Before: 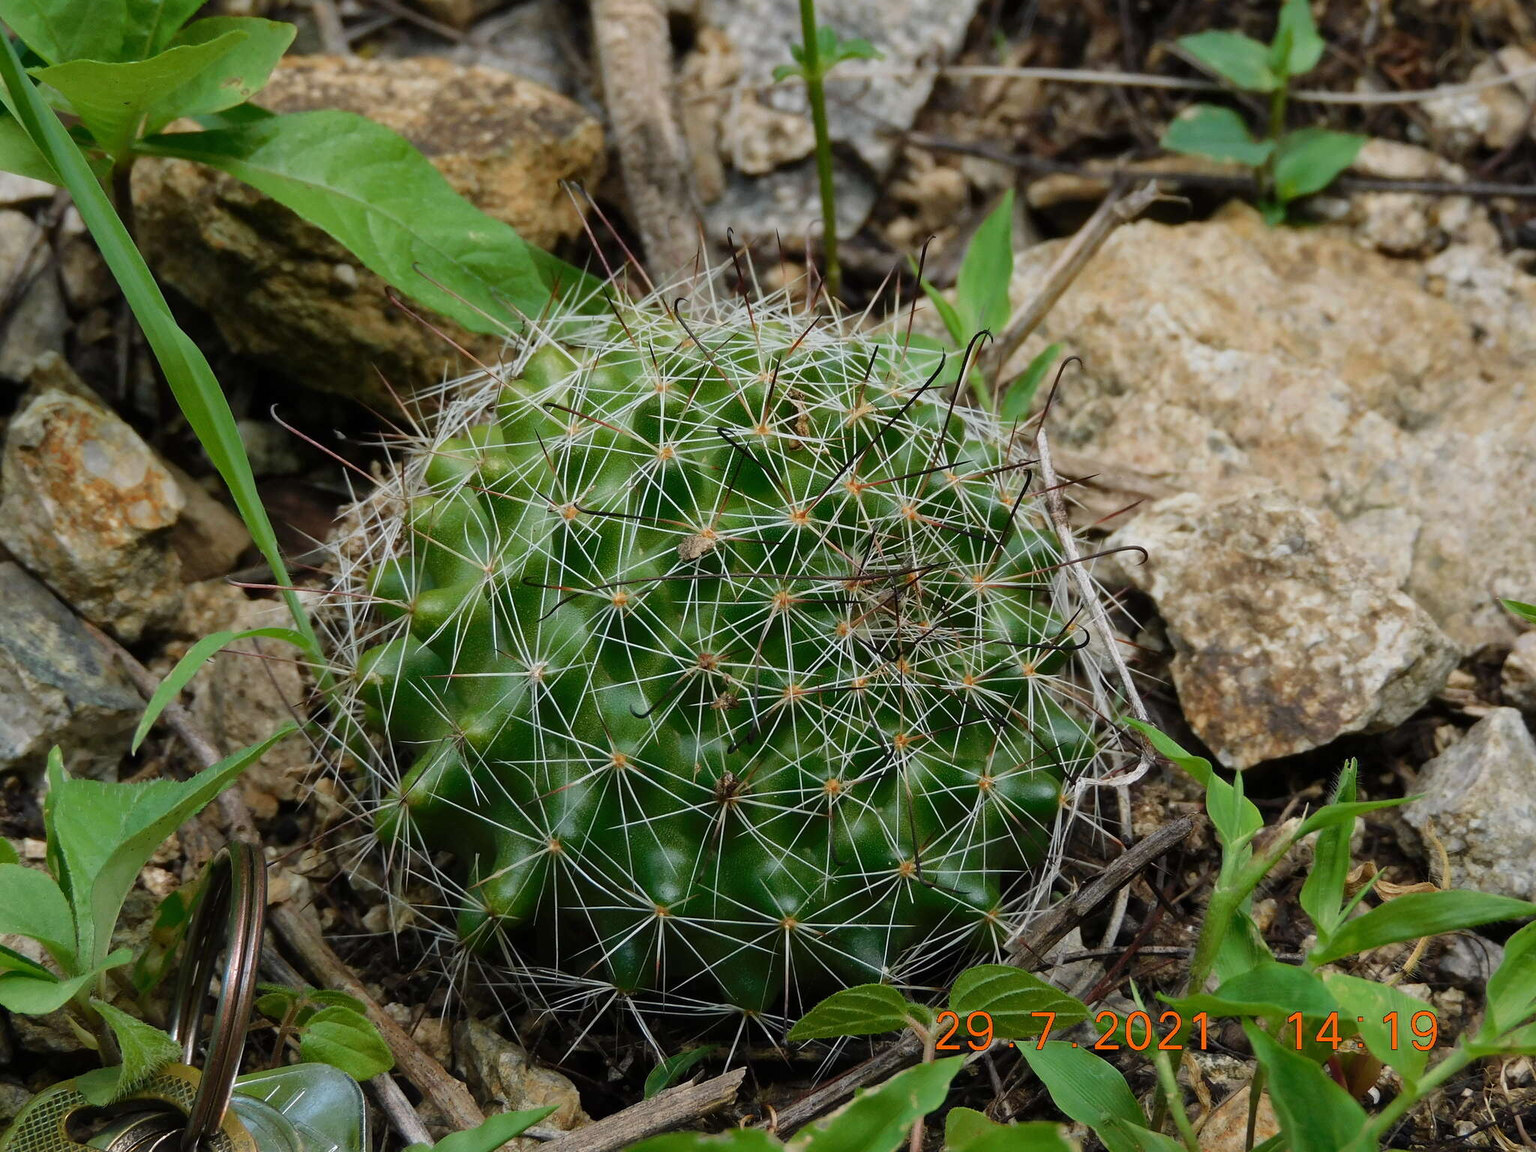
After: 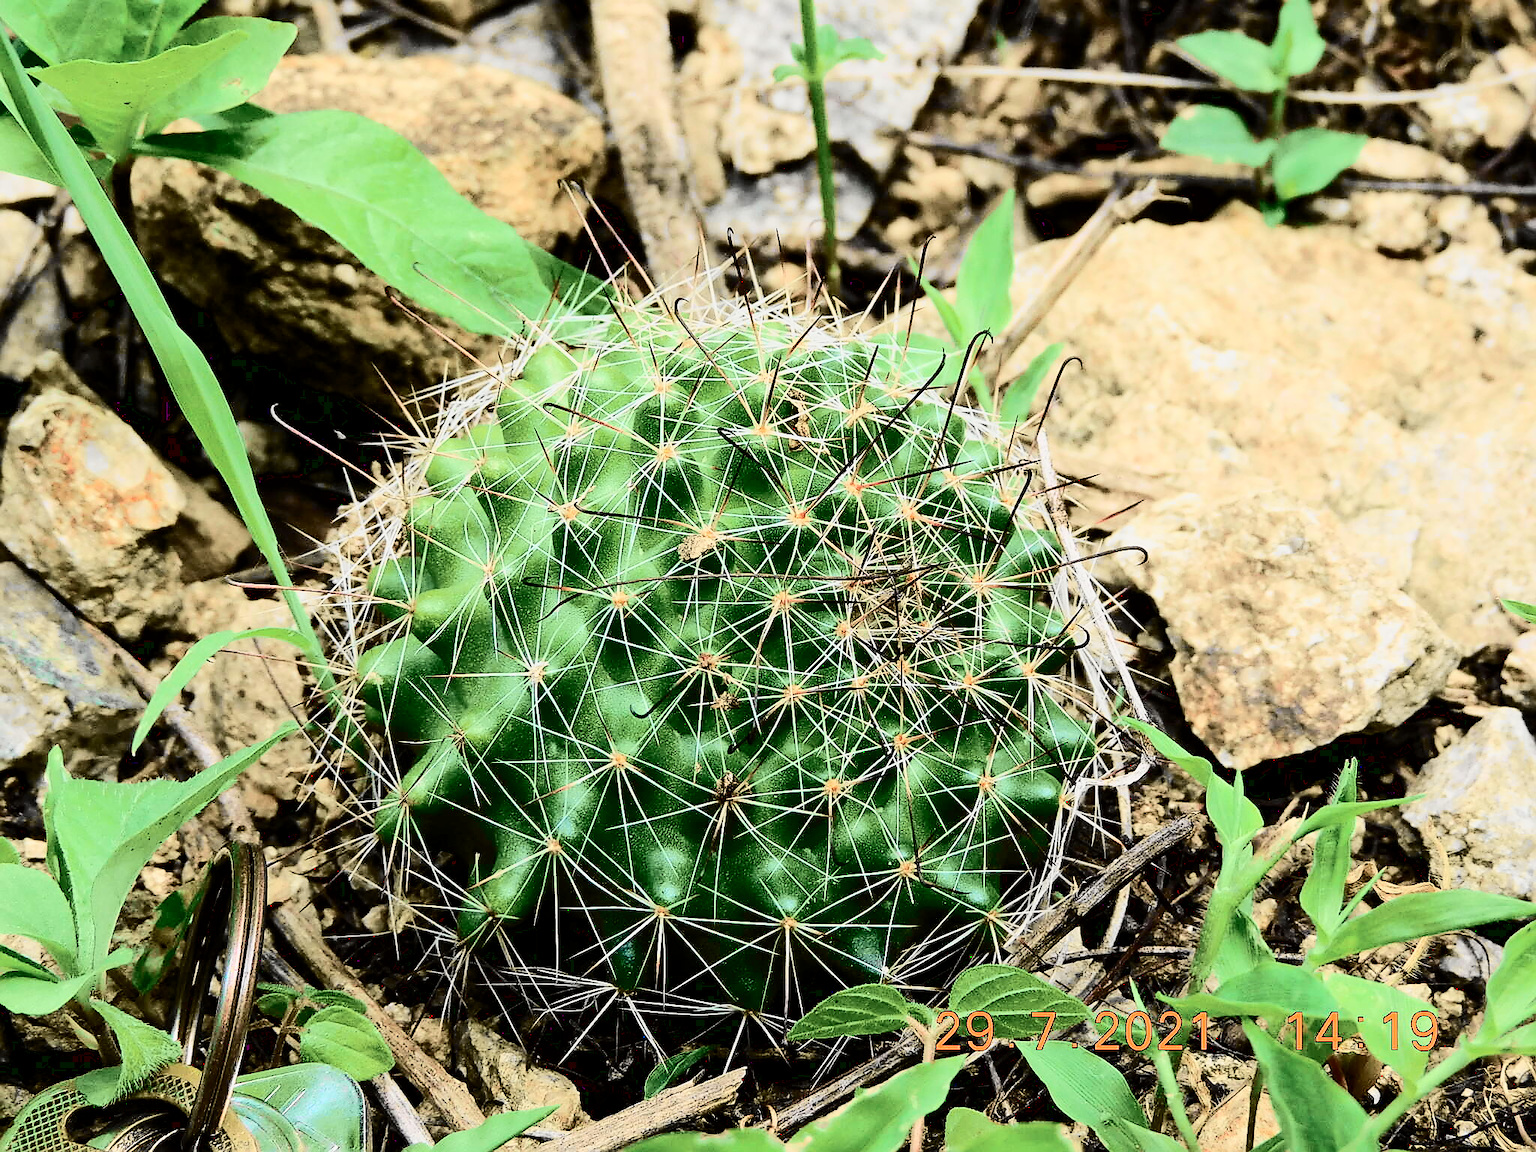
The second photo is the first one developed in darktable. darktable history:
base curve: curves: ch0 [(0, 0.003) (0.001, 0.002) (0.006, 0.004) (0.02, 0.022) (0.048, 0.086) (0.094, 0.234) (0.162, 0.431) (0.258, 0.629) (0.385, 0.8) (0.548, 0.918) (0.751, 0.988) (1, 1)]
sharpen: radius 1.383, amount 1.258, threshold 0.819
tone curve: curves: ch0 [(0.014, 0) (0.13, 0.09) (0.227, 0.211) (0.346, 0.388) (0.499, 0.598) (0.662, 0.76) (0.795, 0.846) (1, 0.969)]; ch1 [(0, 0) (0.366, 0.367) (0.447, 0.417) (0.473, 0.484) (0.504, 0.502) (0.525, 0.518) (0.564, 0.548) (0.639, 0.643) (1, 1)]; ch2 [(0, 0) (0.333, 0.346) (0.375, 0.375) (0.424, 0.43) (0.476, 0.498) (0.496, 0.505) (0.517, 0.515) (0.542, 0.564) (0.583, 0.6) (0.64, 0.622) (0.723, 0.676) (1, 1)], color space Lab, independent channels, preserve colors none
exposure: black level correction 0.002, compensate highlight preservation false
